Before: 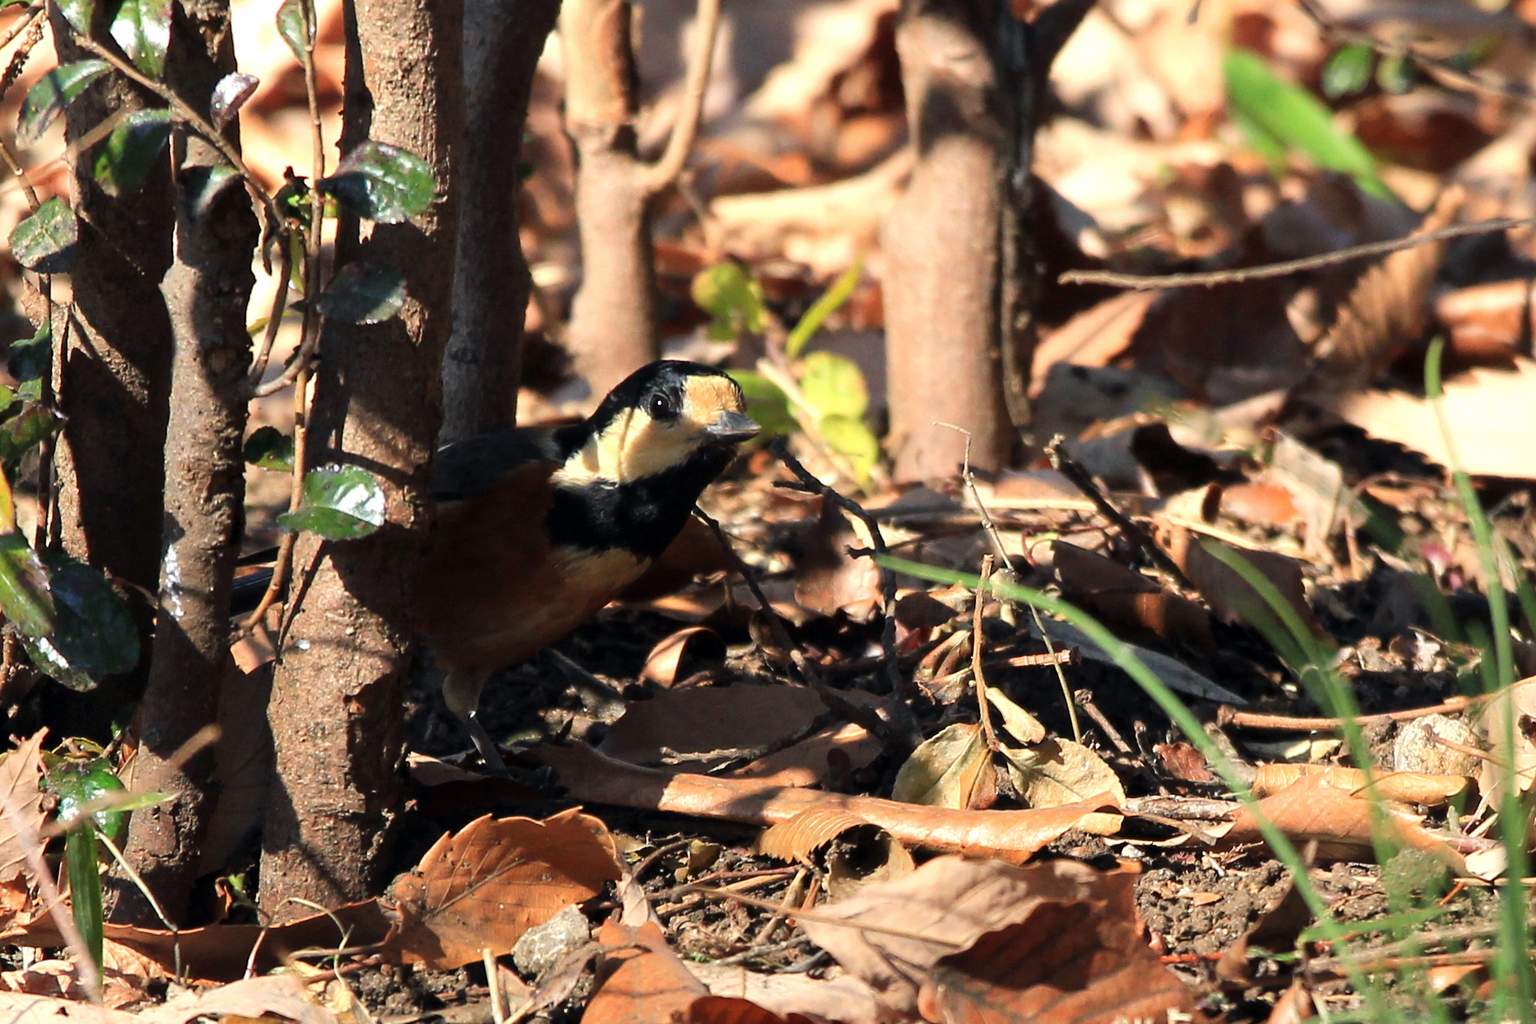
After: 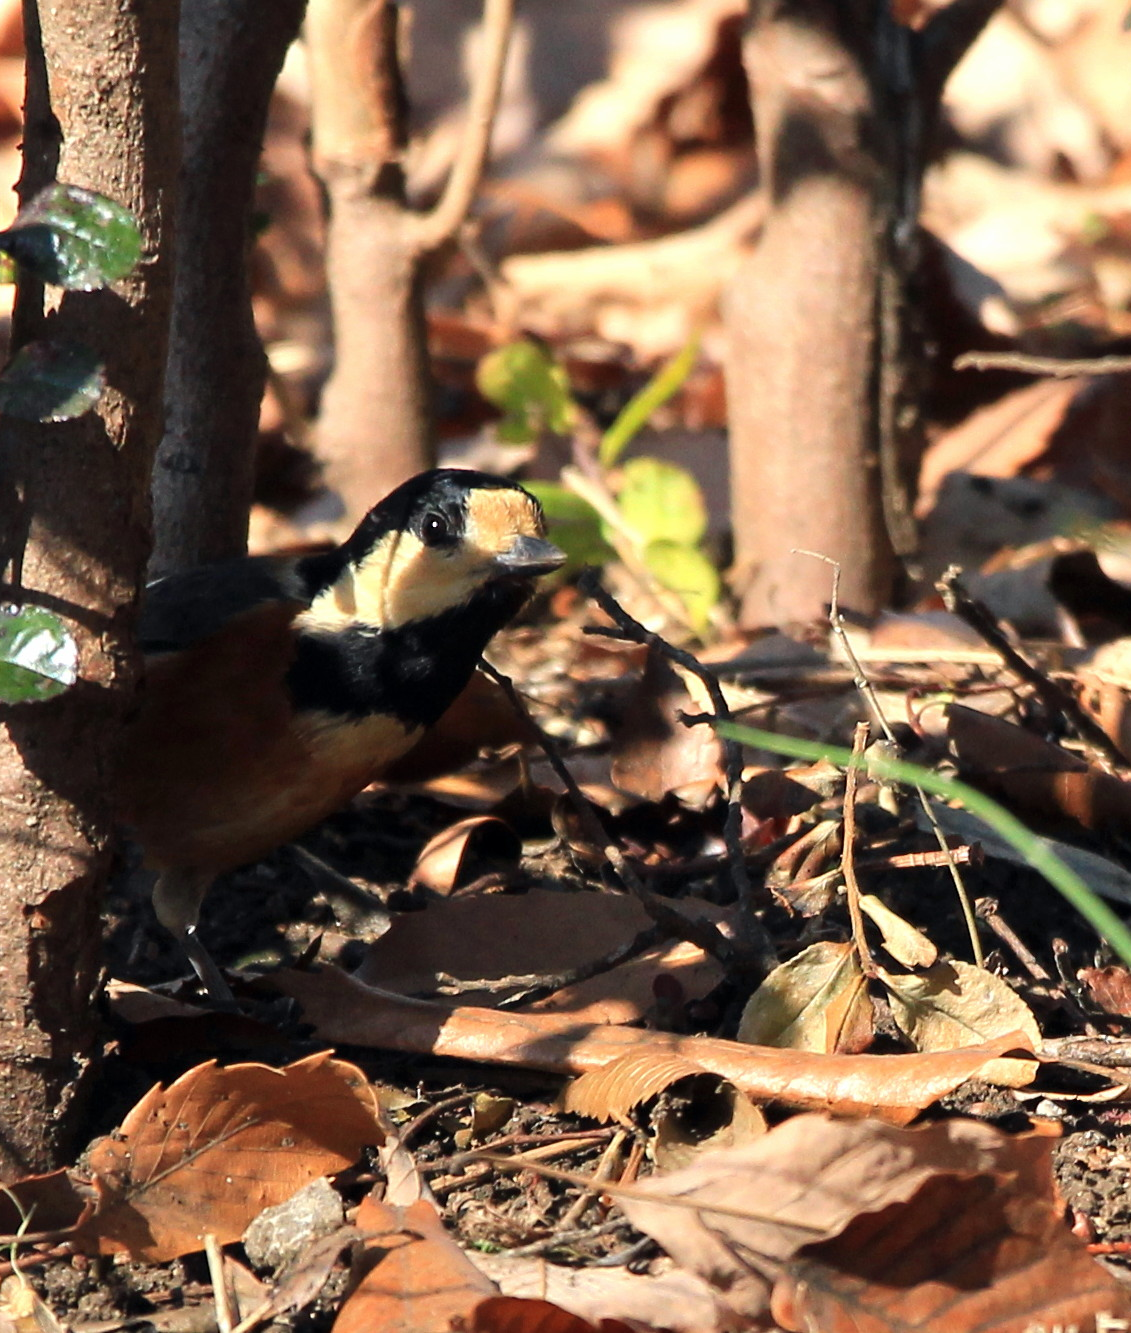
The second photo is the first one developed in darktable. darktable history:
crop: left 21.218%, right 22.186%
